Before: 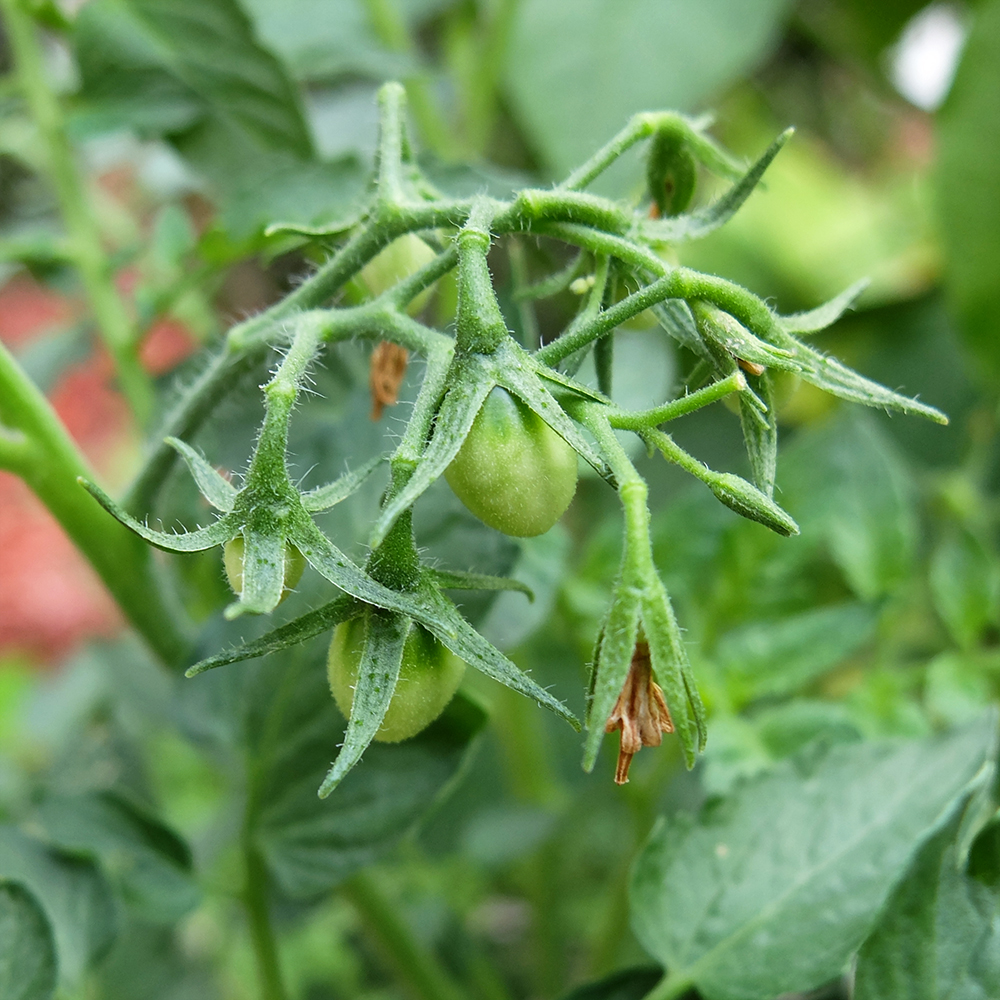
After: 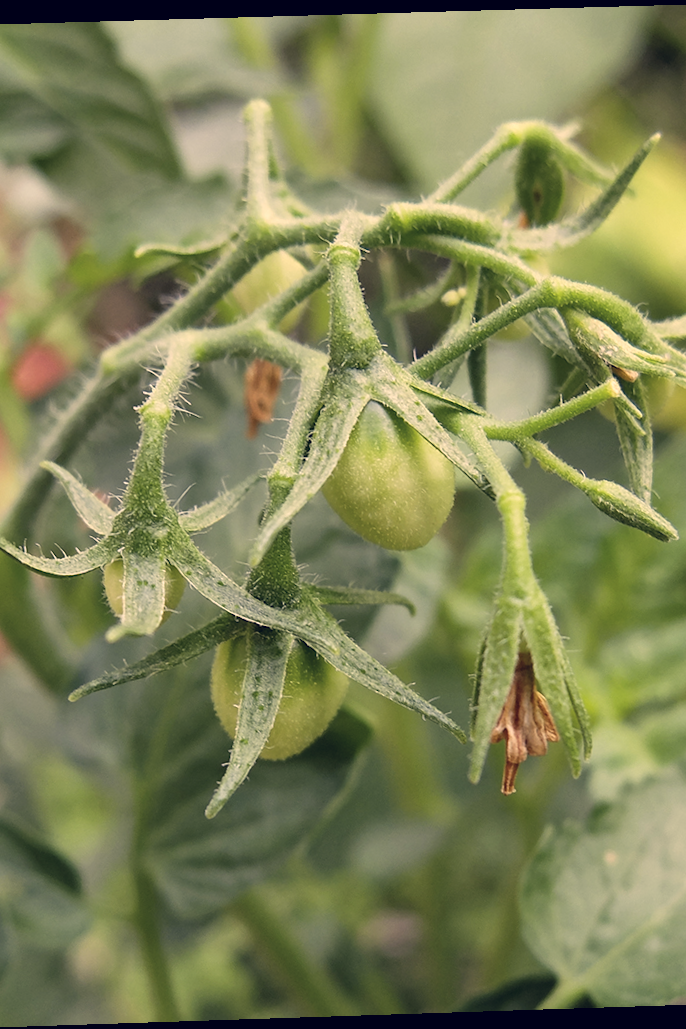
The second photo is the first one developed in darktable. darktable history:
contrast equalizer: y [[0.5 ×6], [0.5 ×6], [0.5, 0.5, 0.501, 0.545, 0.707, 0.863], [0 ×6], [0 ×6]]
rotate and perspective: rotation -1.77°, lens shift (horizontal) 0.004, automatic cropping off
crop and rotate: left 13.409%, right 19.924%
color correction: highlights a* 19.59, highlights b* 27.49, shadows a* 3.46, shadows b* -17.28, saturation 0.73
